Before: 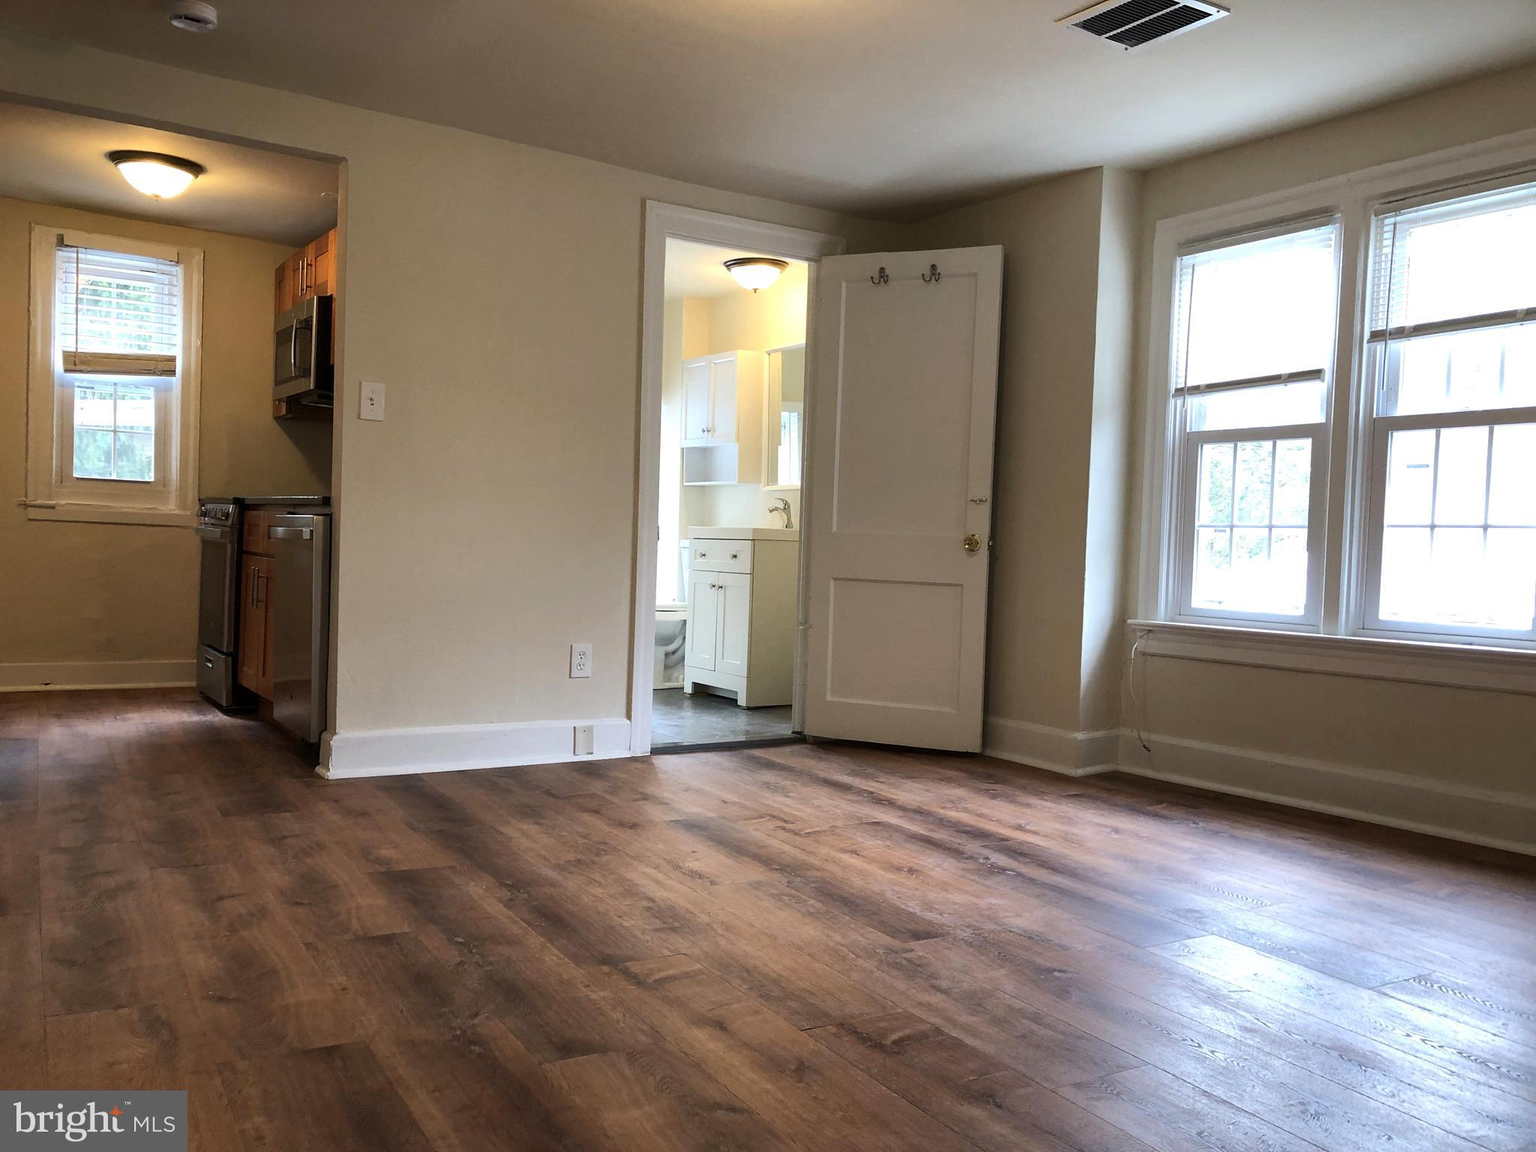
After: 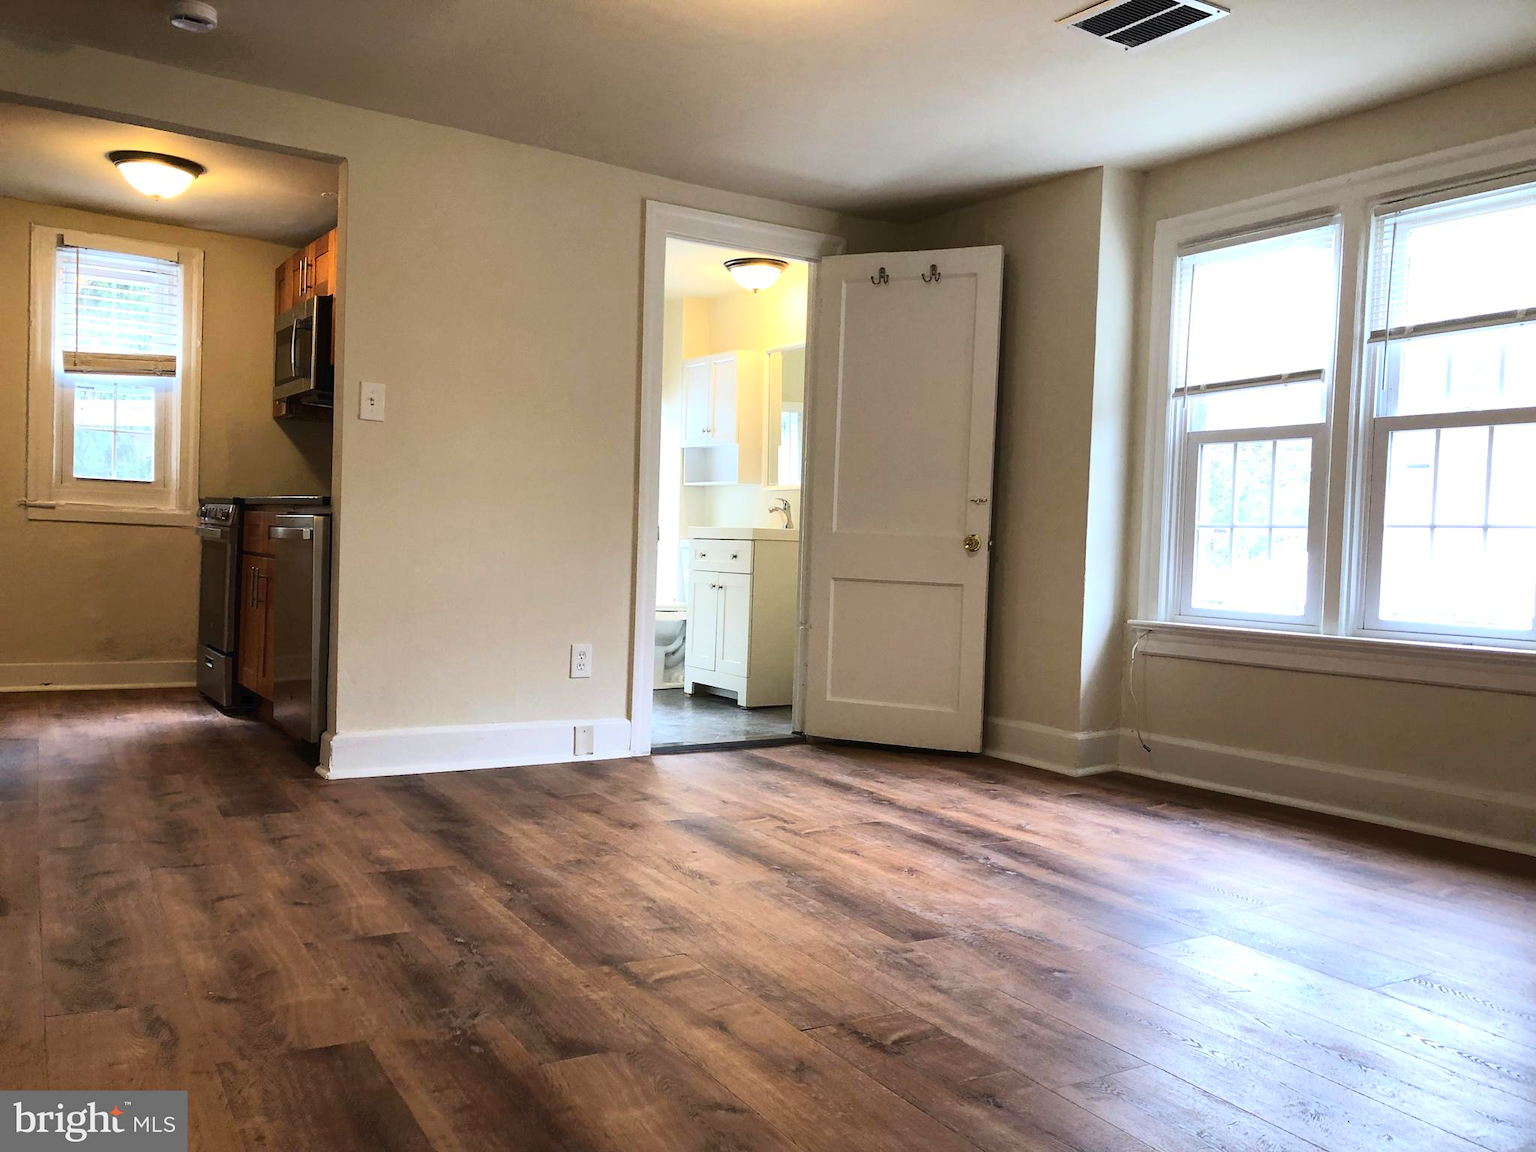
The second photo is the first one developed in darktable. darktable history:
tone curve: curves: ch0 [(0, 0) (0.003, 0.026) (0.011, 0.024) (0.025, 0.022) (0.044, 0.031) (0.069, 0.067) (0.1, 0.094) (0.136, 0.102) (0.177, 0.14) (0.224, 0.189) (0.277, 0.238) (0.335, 0.325) (0.399, 0.379) (0.468, 0.453) (0.543, 0.528) (0.623, 0.609) (0.709, 0.695) (0.801, 0.793) (0.898, 0.898) (1, 1)]
contrast brightness saturation: contrast 0.198, brightness 0.166, saturation 0.22
